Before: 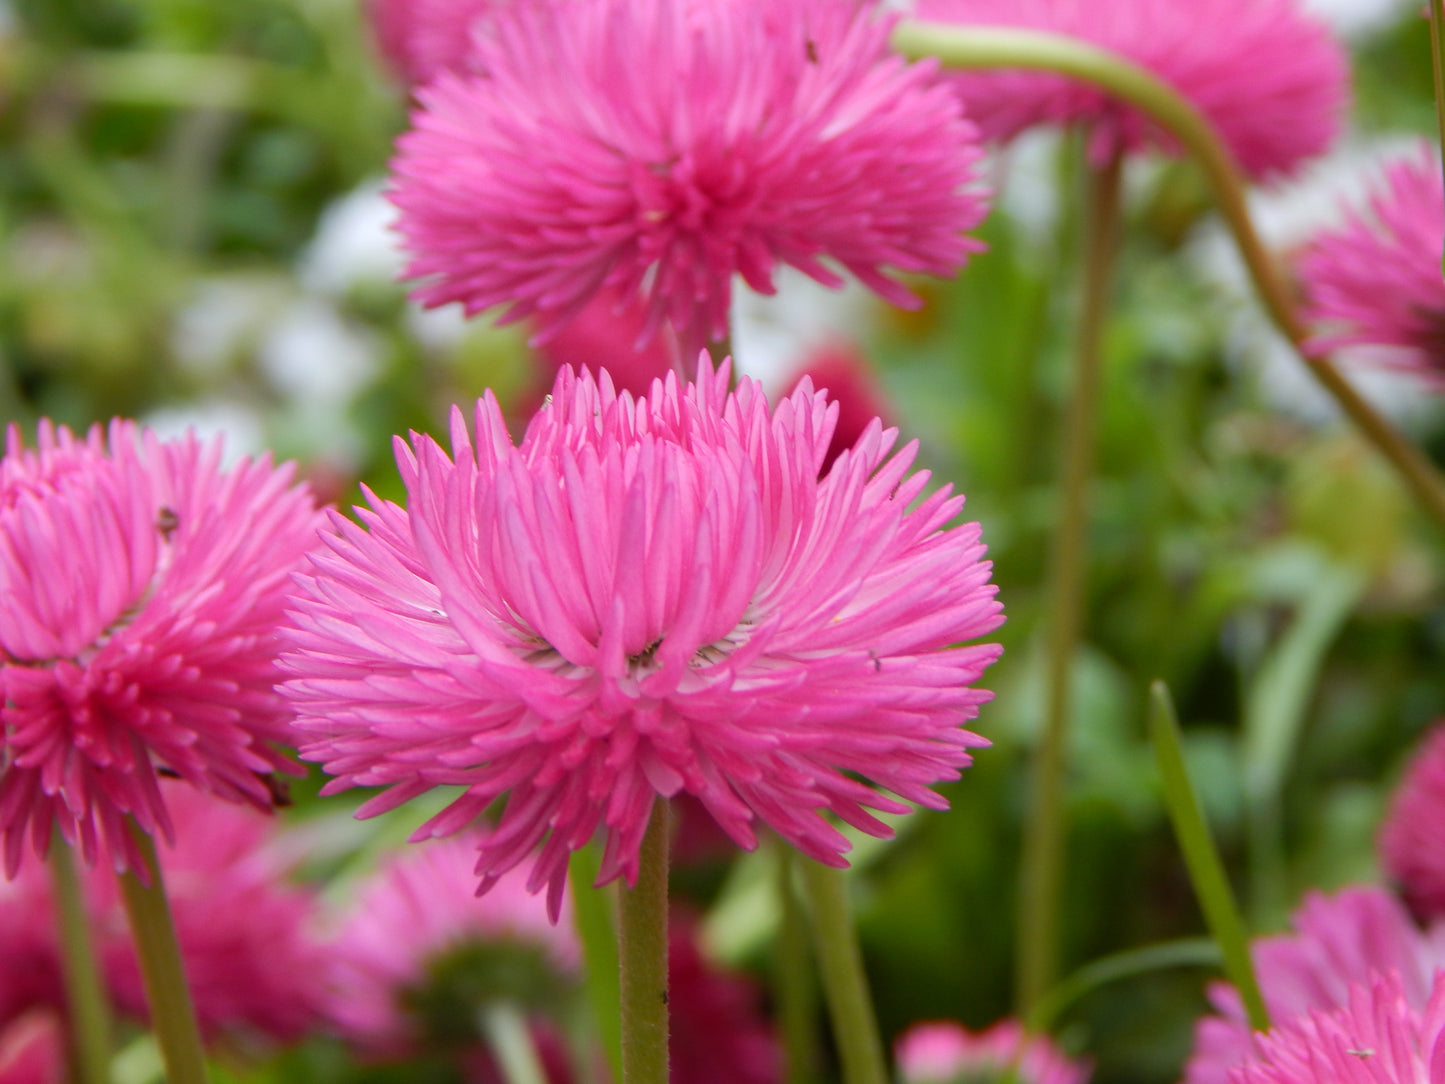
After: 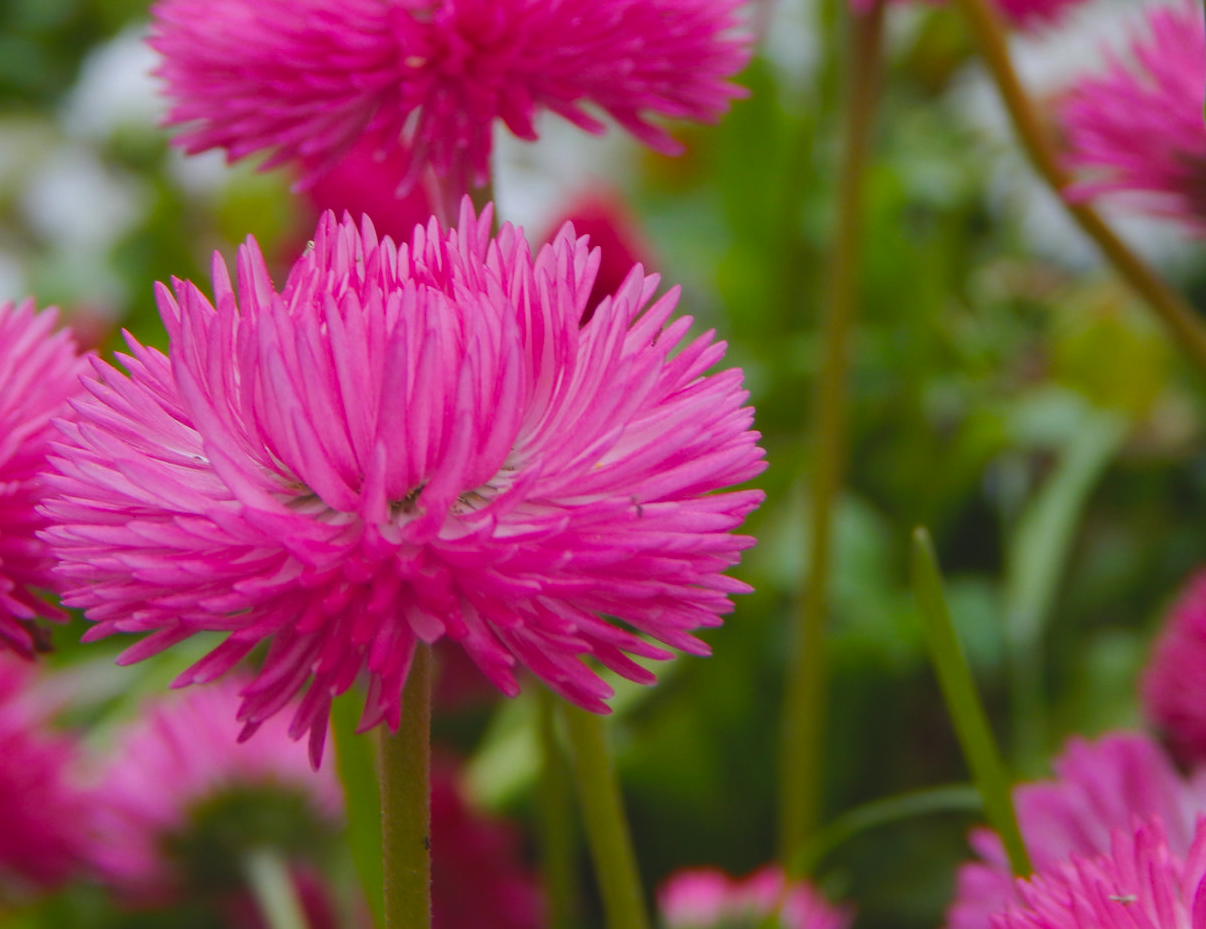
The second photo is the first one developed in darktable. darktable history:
crop: left 16.473%, top 14.293%
color balance rgb: perceptual saturation grading › global saturation 30.144%, global vibrance 9.834%
exposure: black level correction -0.015, exposure -0.531 EV, compensate highlight preservation false
